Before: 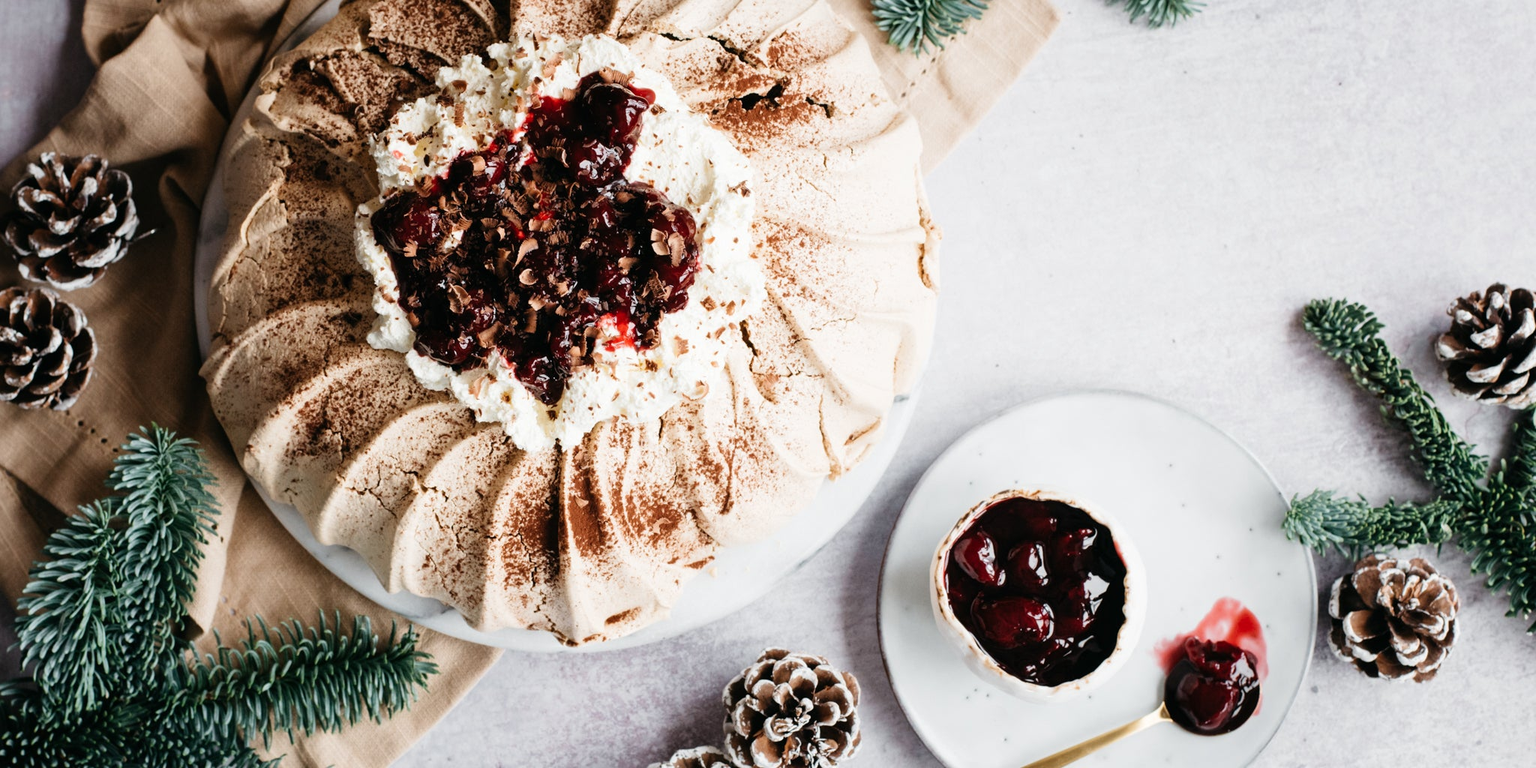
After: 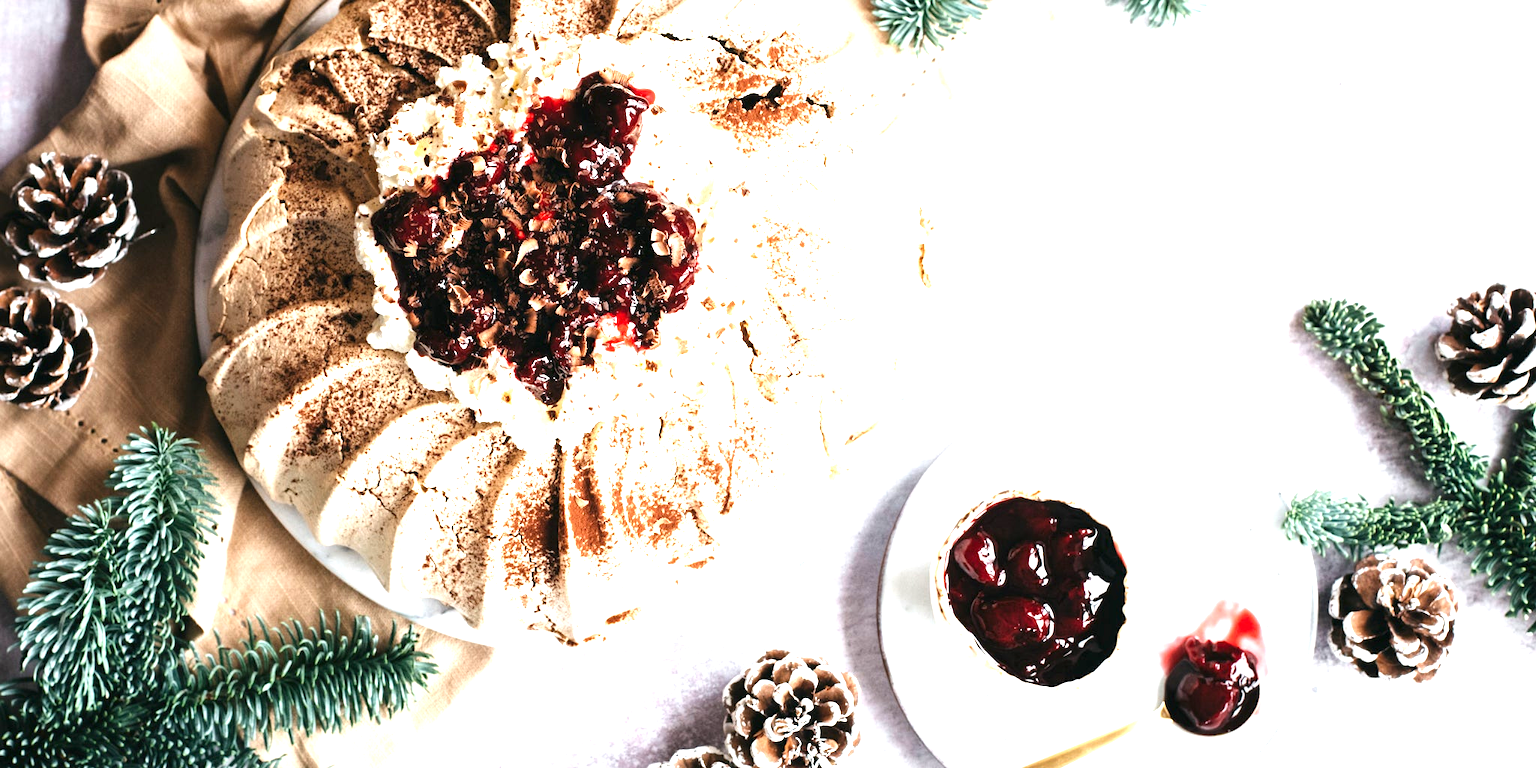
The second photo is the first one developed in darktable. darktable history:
exposure: black level correction 0, exposure 1.37 EV, compensate highlight preservation false
